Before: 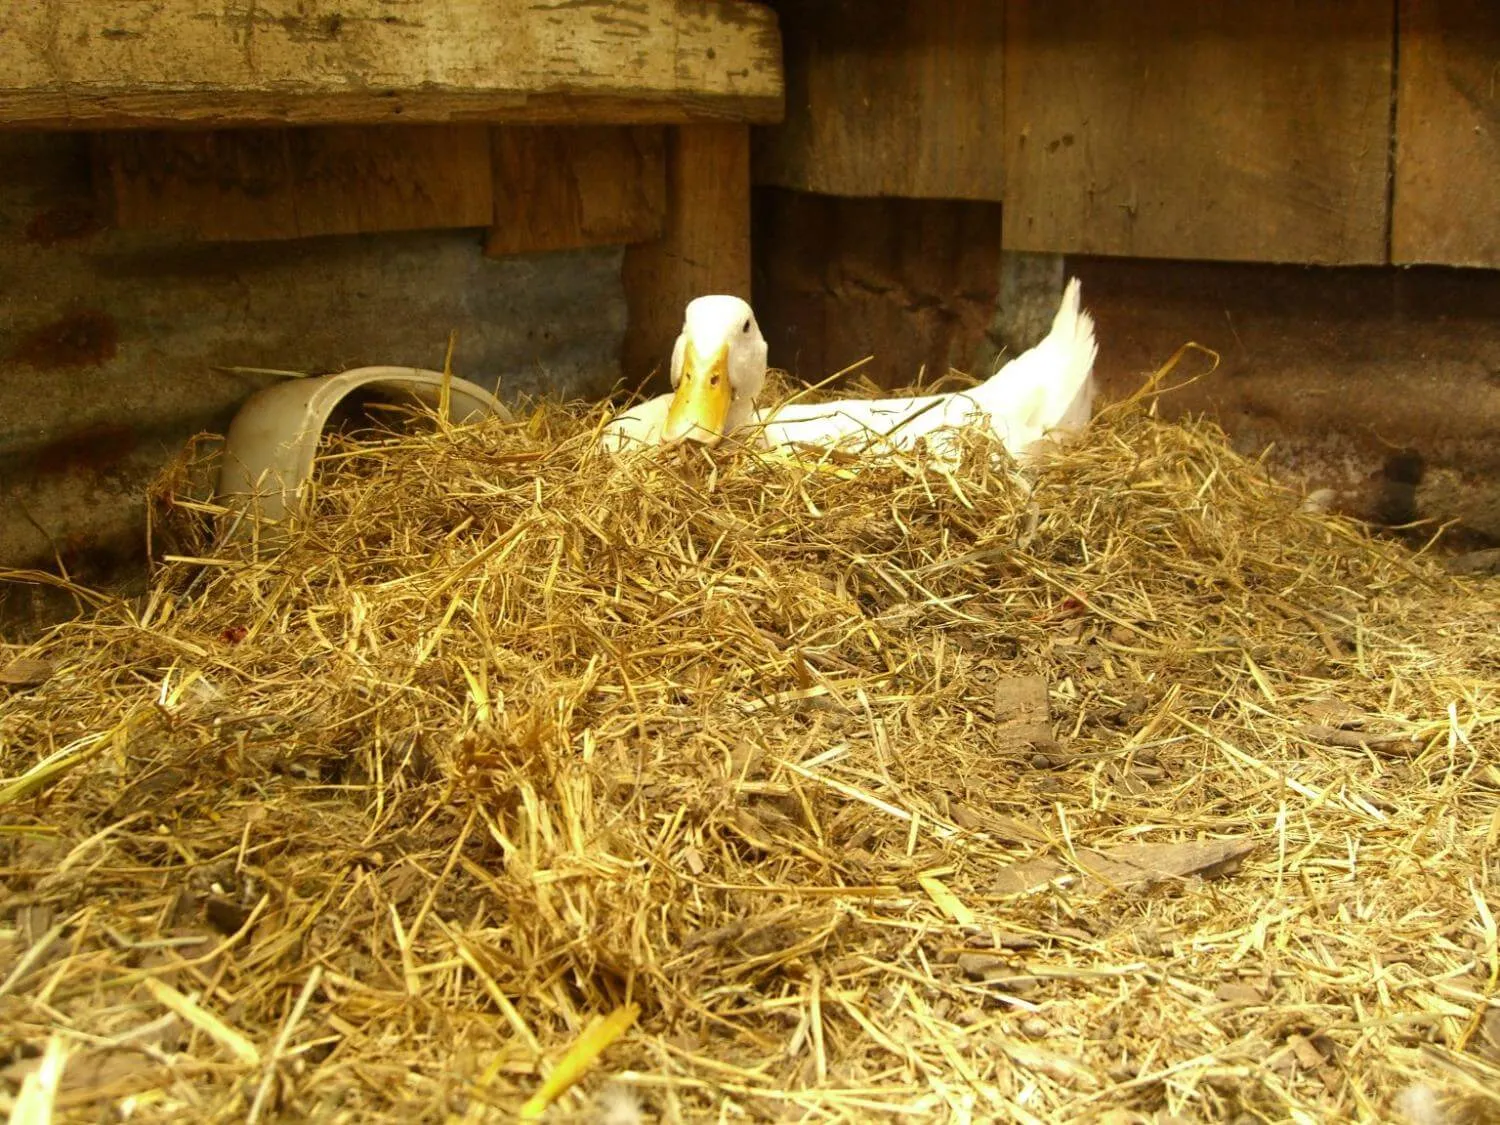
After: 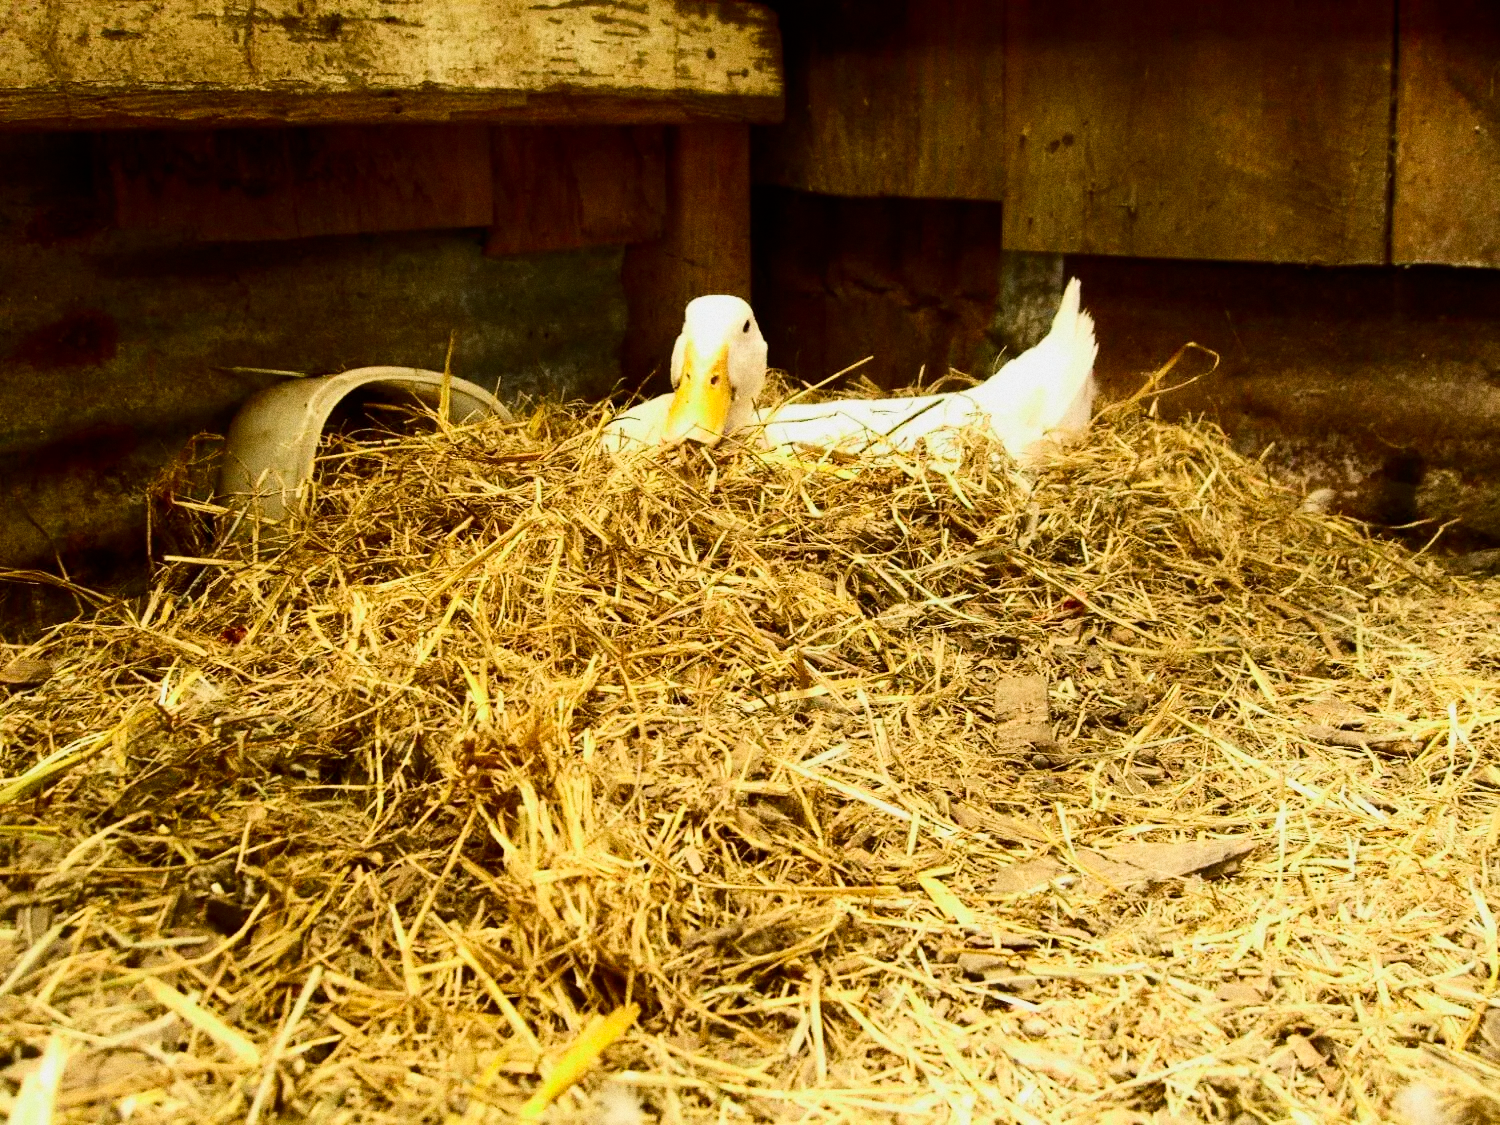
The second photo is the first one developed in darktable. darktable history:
grain: coarseness 11.82 ISO, strength 36.67%, mid-tones bias 74.17%
filmic rgb: black relative exposure -7.65 EV, white relative exposure 4.56 EV, hardness 3.61
contrast brightness saturation: contrast 0.4, brightness 0.05, saturation 0.25
